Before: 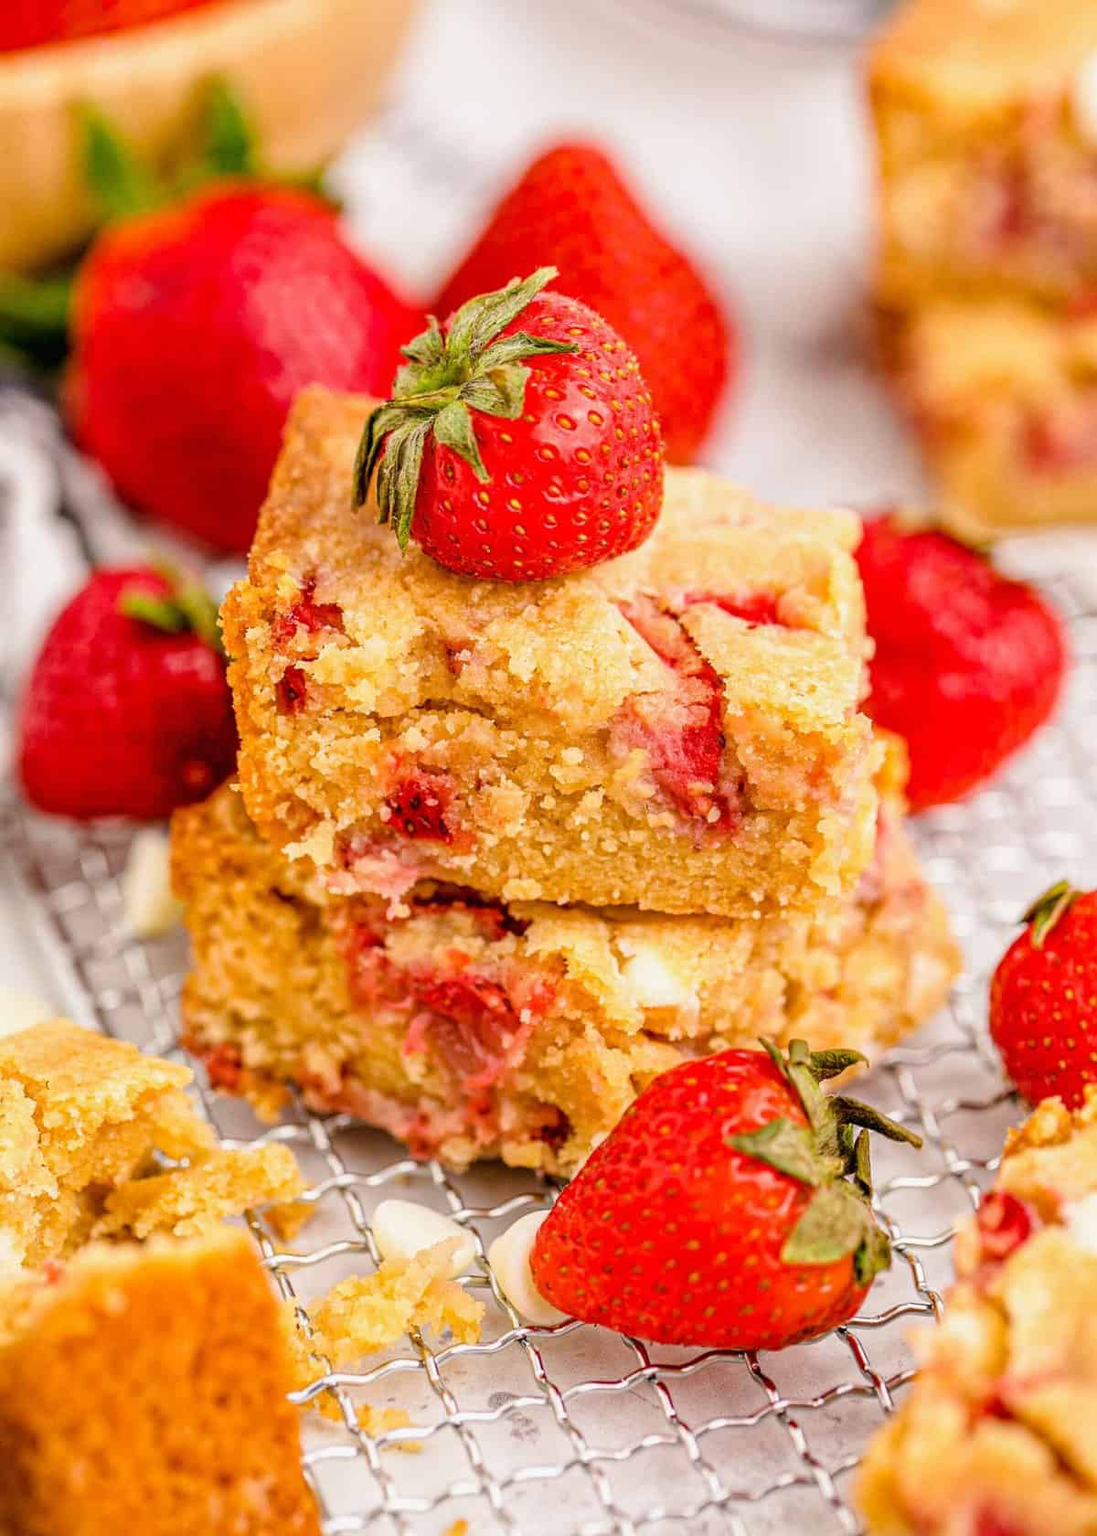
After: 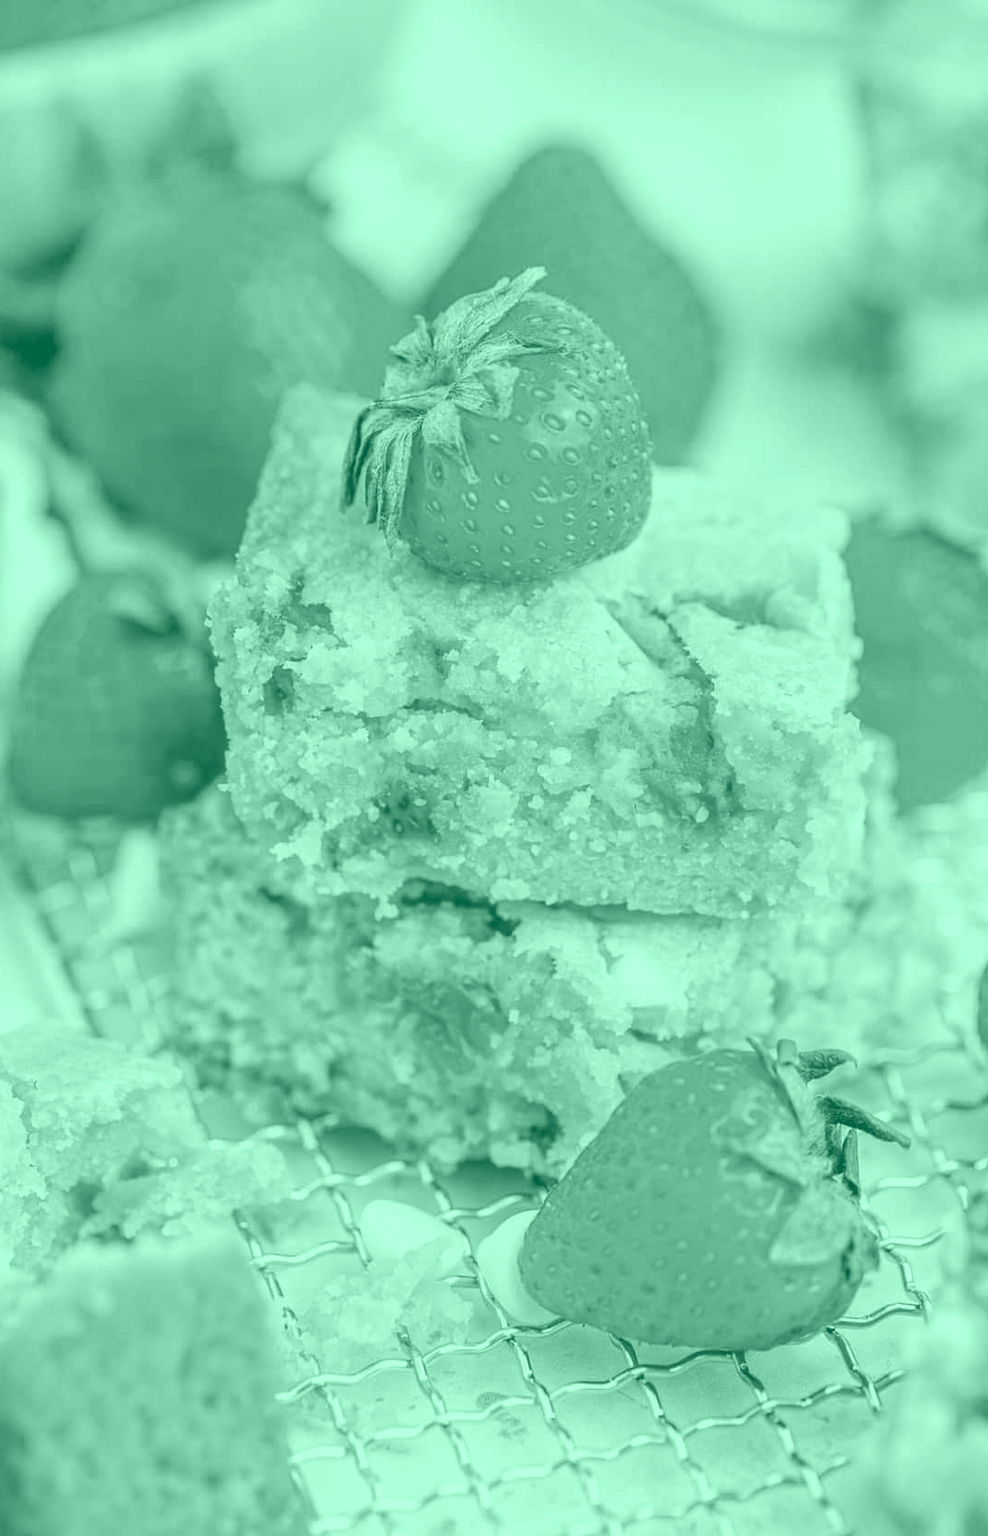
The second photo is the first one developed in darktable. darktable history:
color balance rgb: perceptual saturation grading › global saturation 20%, perceptual saturation grading › highlights -25%, perceptual saturation grading › shadows 50%
white balance: red 0.925, blue 1.046
crop and rotate: left 1.088%, right 8.807%
exposure: black level correction 0, exposure 1.015 EV, compensate exposure bias true, compensate highlight preservation false
colorize: hue 147.6°, saturation 65%, lightness 21.64%
color correction: highlights a* -4.73, highlights b* 5.06, saturation 0.97
